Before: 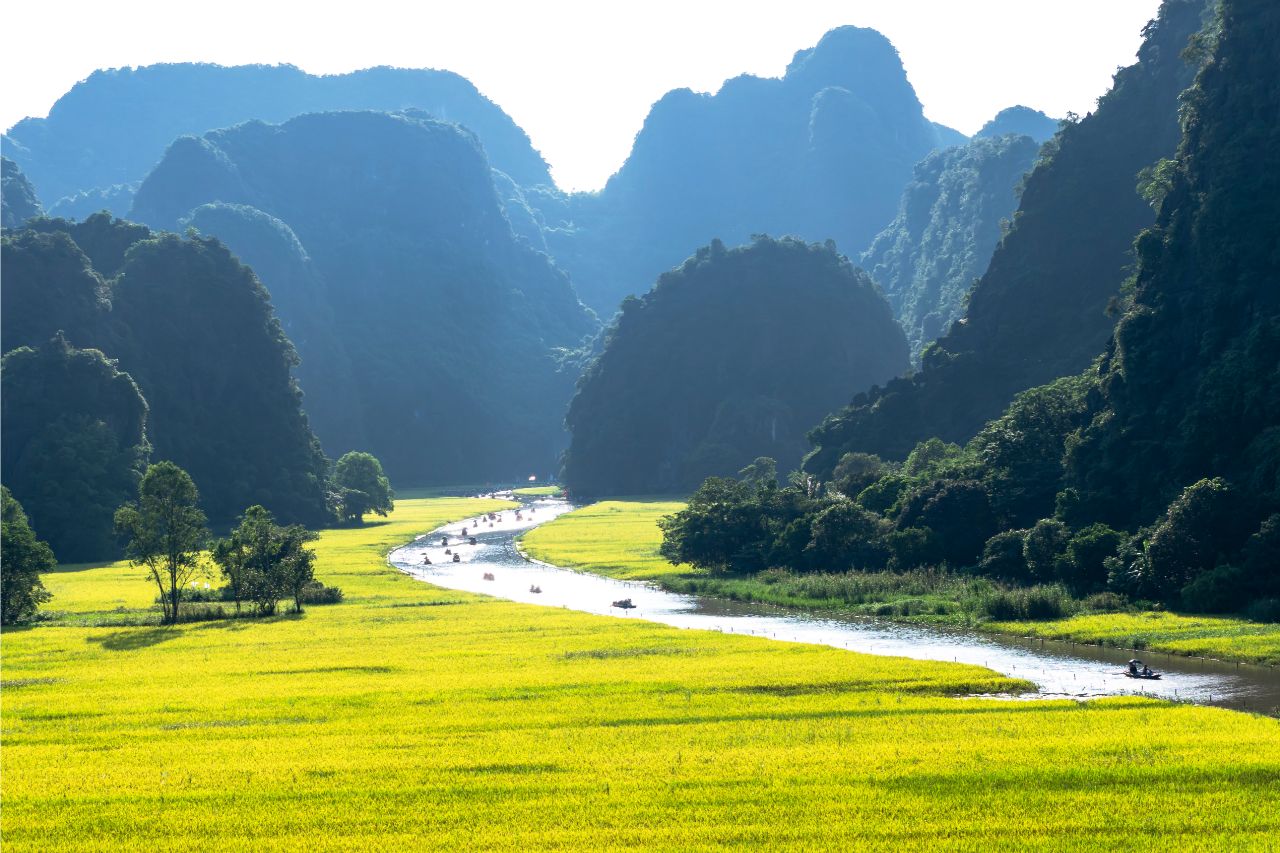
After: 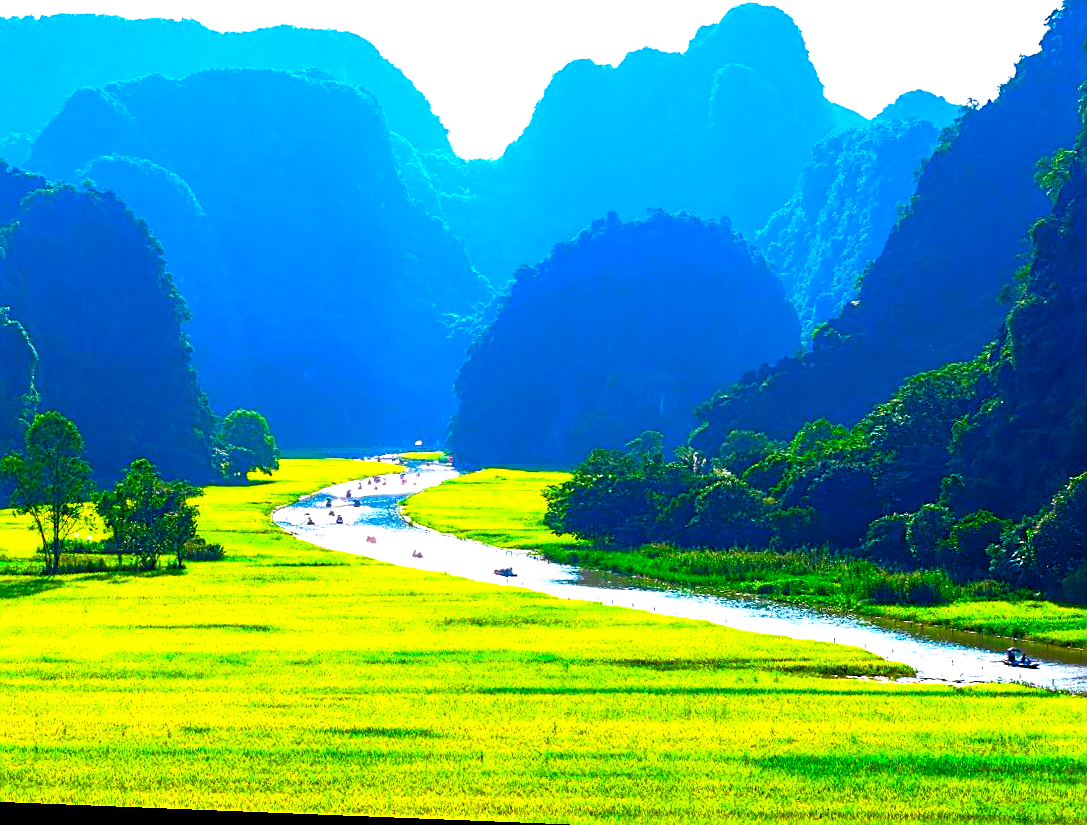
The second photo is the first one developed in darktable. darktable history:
tone equalizer: on, module defaults
crop: left 9.807%, top 6.259%, right 7.334%, bottom 2.177%
color balance rgb: perceptual saturation grading › mid-tones 6.33%, perceptual saturation grading › shadows 72.44%, perceptual brilliance grading › highlights 11.59%, contrast 5.05%
rotate and perspective: rotation 2.27°, automatic cropping off
sharpen: on, module defaults
color correction: highlights a* 1.59, highlights b* -1.7, saturation 2.48
contrast brightness saturation: saturation 0.18
